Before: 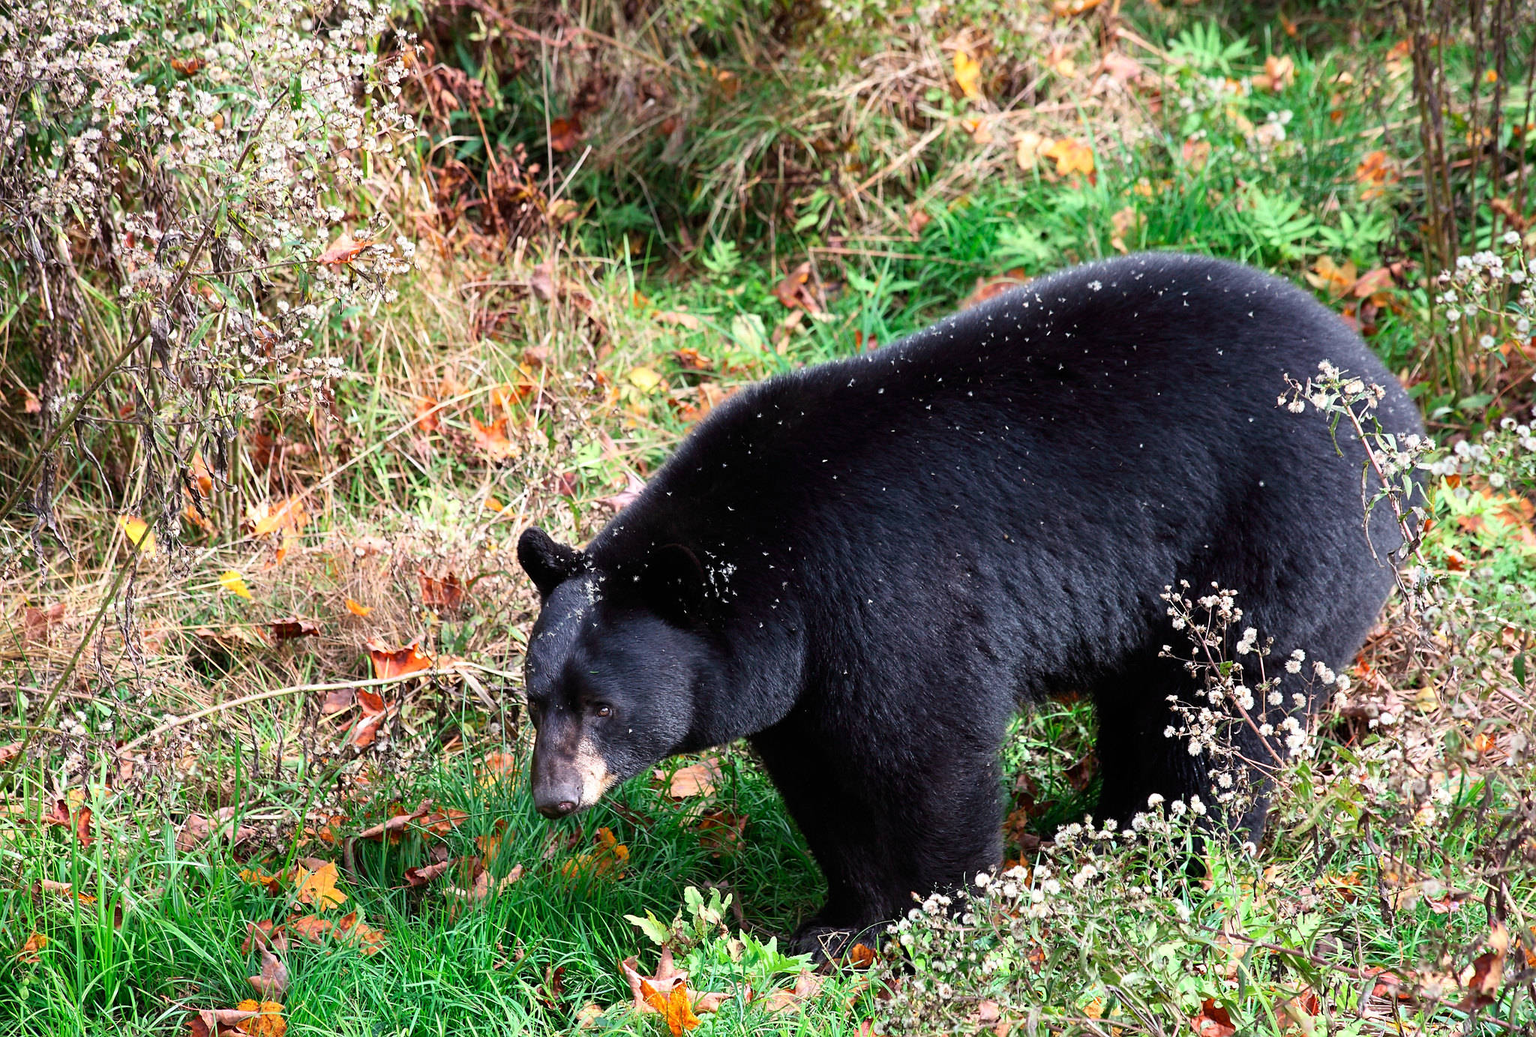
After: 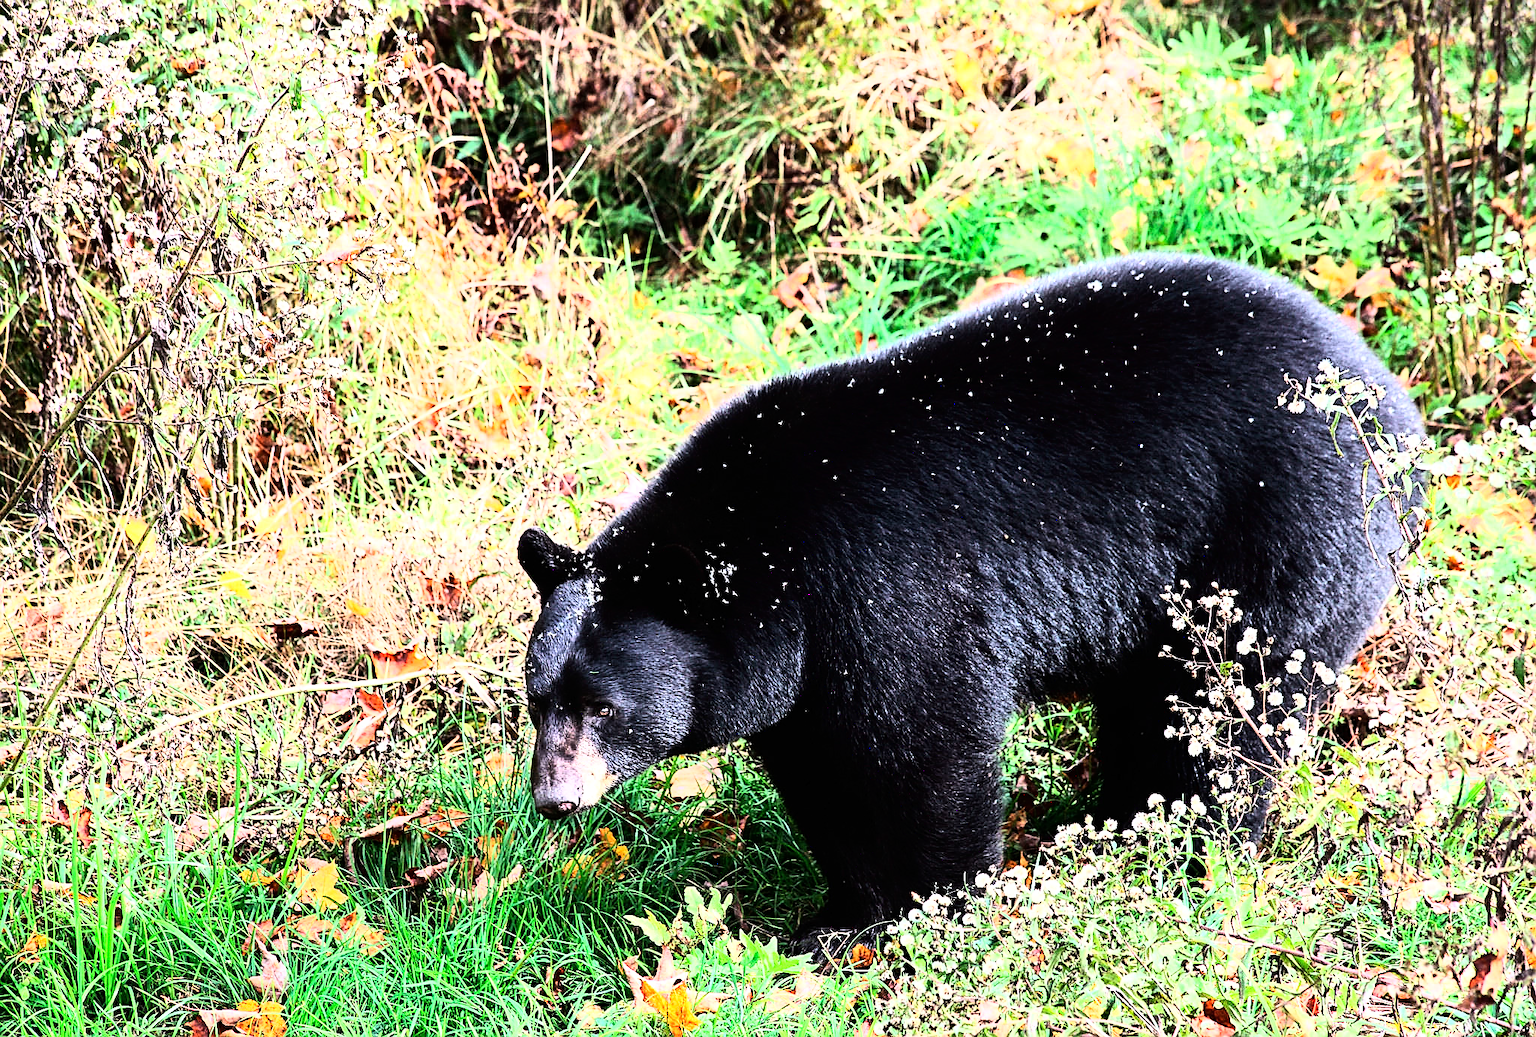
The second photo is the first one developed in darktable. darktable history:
base curve: curves: ch0 [(0, 0) (0.007, 0.004) (0.027, 0.03) (0.046, 0.07) (0.207, 0.54) (0.442, 0.872) (0.673, 0.972) (1, 1)]
tone equalizer: -8 EV -0.731 EV, -7 EV -0.722 EV, -6 EV -0.574 EV, -5 EV -0.414 EV, -3 EV 0.397 EV, -2 EV 0.6 EV, -1 EV 0.683 EV, +0 EV 0.768 EV, edges refinement/feathering 500, mask exposure compensation -1.57 EV, preserve details no
sharpen: on, module defaults
